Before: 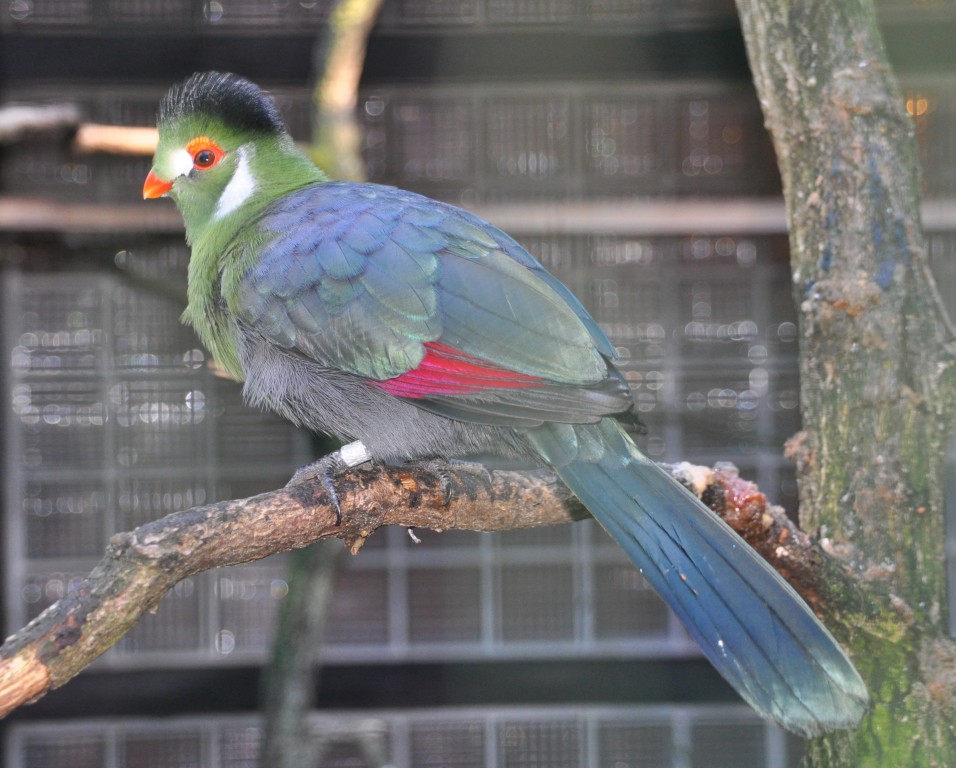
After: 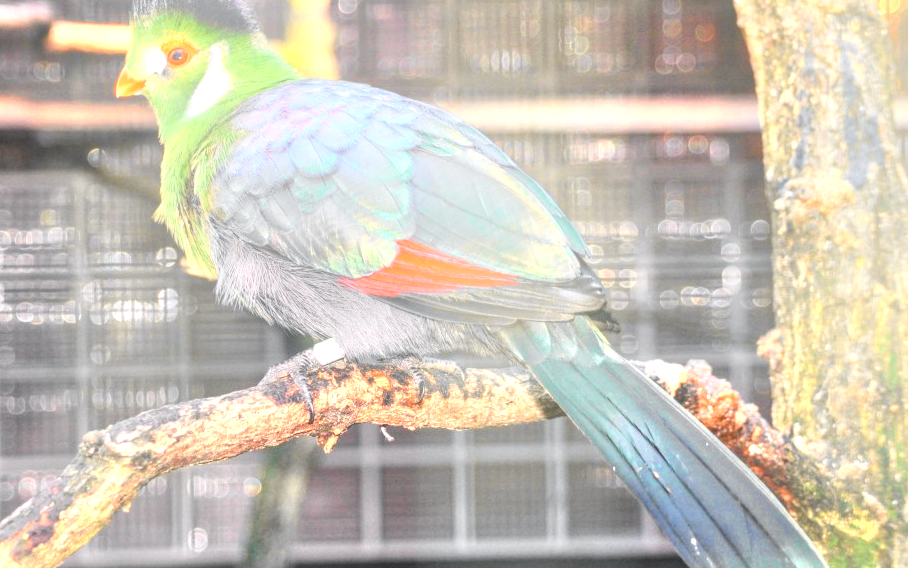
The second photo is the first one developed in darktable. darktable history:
crop and rotate: left 2.991%, top 13.302%, right 1.981%, bottom 12.636%
local contrast: highlights 20%, shadows 70%, detail 170%
tone curve: curves: ch0 [(0, 0) (0.071, 0.047) (0.266, 0.26) (0.491, 0.552) (0.753, 0.818) (1, 0.983)]; ch1 [(0, 0) (0.346, 0.307) (0.408, 0.369) (0.463, 0.443) (0.482, 0.493) (0.502, 0.5) (0.517, 0.518) (0.546, 0.587) (0.588, 0.643) (0.651, 0.709) (1, 1)]; ch2 [(0, 0) (0.346, 0.34) (0.434, 0.46) (0.485, 0.494) (0.5, 0.494) (0.517, 0.503) (0.535, 0.545) (0.583, 0.634) (0.625, 0.686) (1, 1)], color space Lab, independent channels, preserve colors none
color zones: curves: ch0 [(0.018, 0.548) (0.197, 0.654) (0.425, 0.447) (0.605, 0.658) (0.732, 0.579)]; ch1 [(0.105, 0.531) (0.224, 0.531) (0.386, 0.39) (0.618, 0.456) (0.732, 0.456) (0.956, 0.421)]; ch2 [(0.039, 0.583) (0.215, 0.465) (0.399, 0.544) (0.465, 0.548) (0.614, 0.447) (0.724, 0.43) (0.882, 0.623) (0.956, 0.632)]
white balance: red 1.045, blue 0.932
exposure: black level correction 0, exposure 0.5 EV, compensate highlight preservation false
bloom: threshold 82.5%, strength 16.25%
